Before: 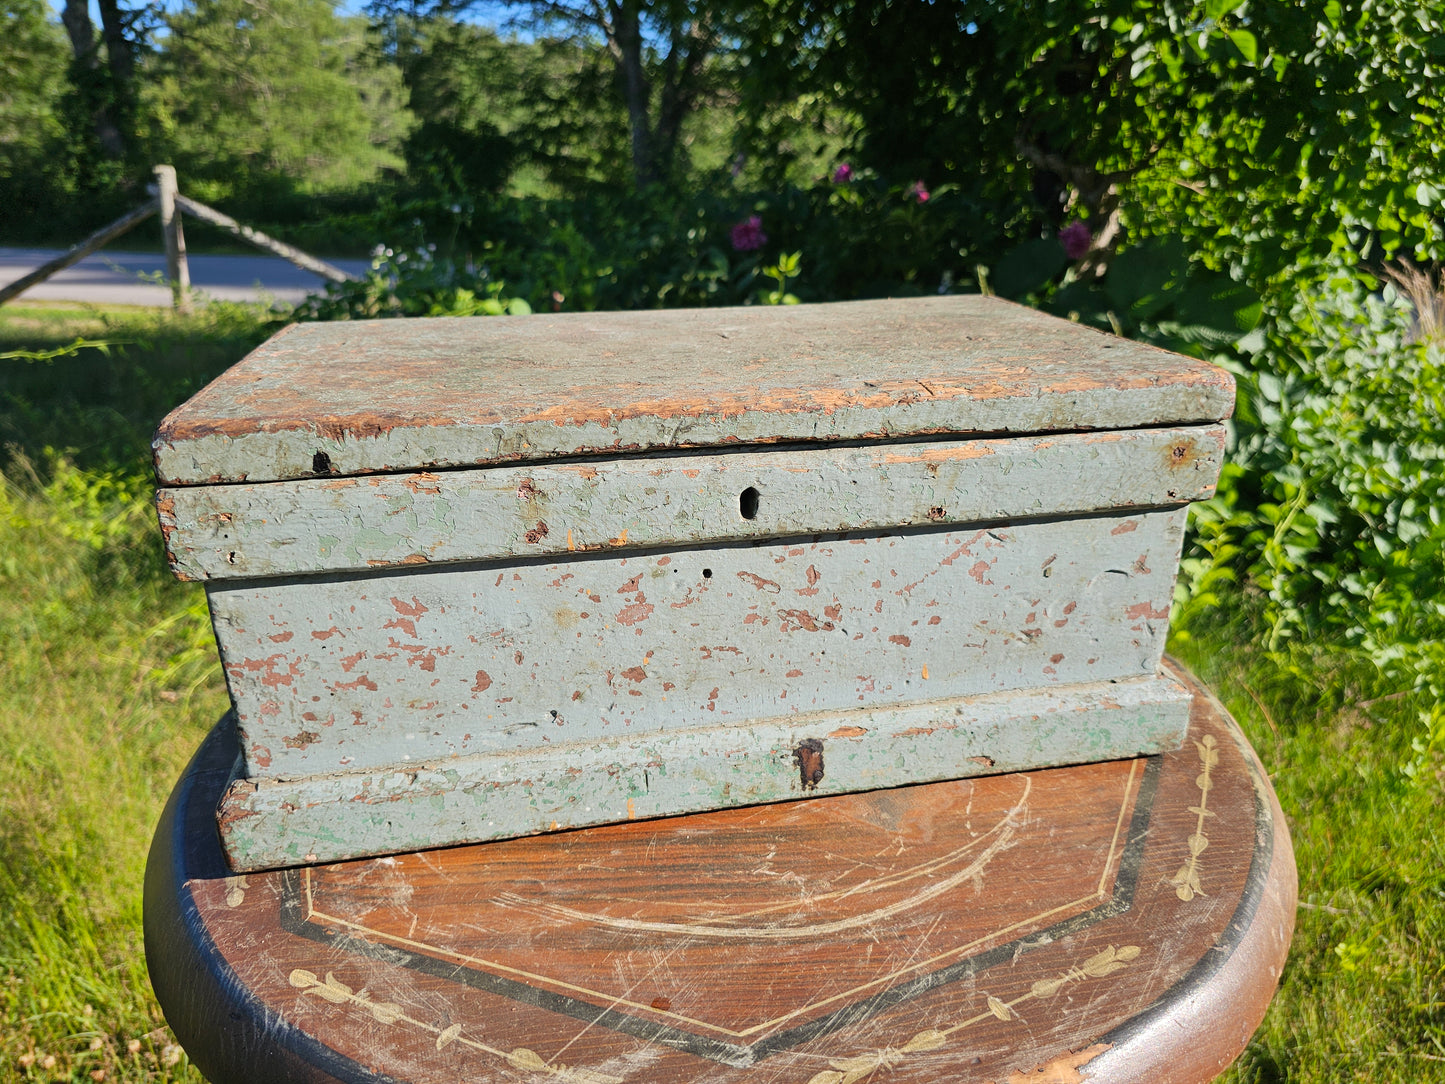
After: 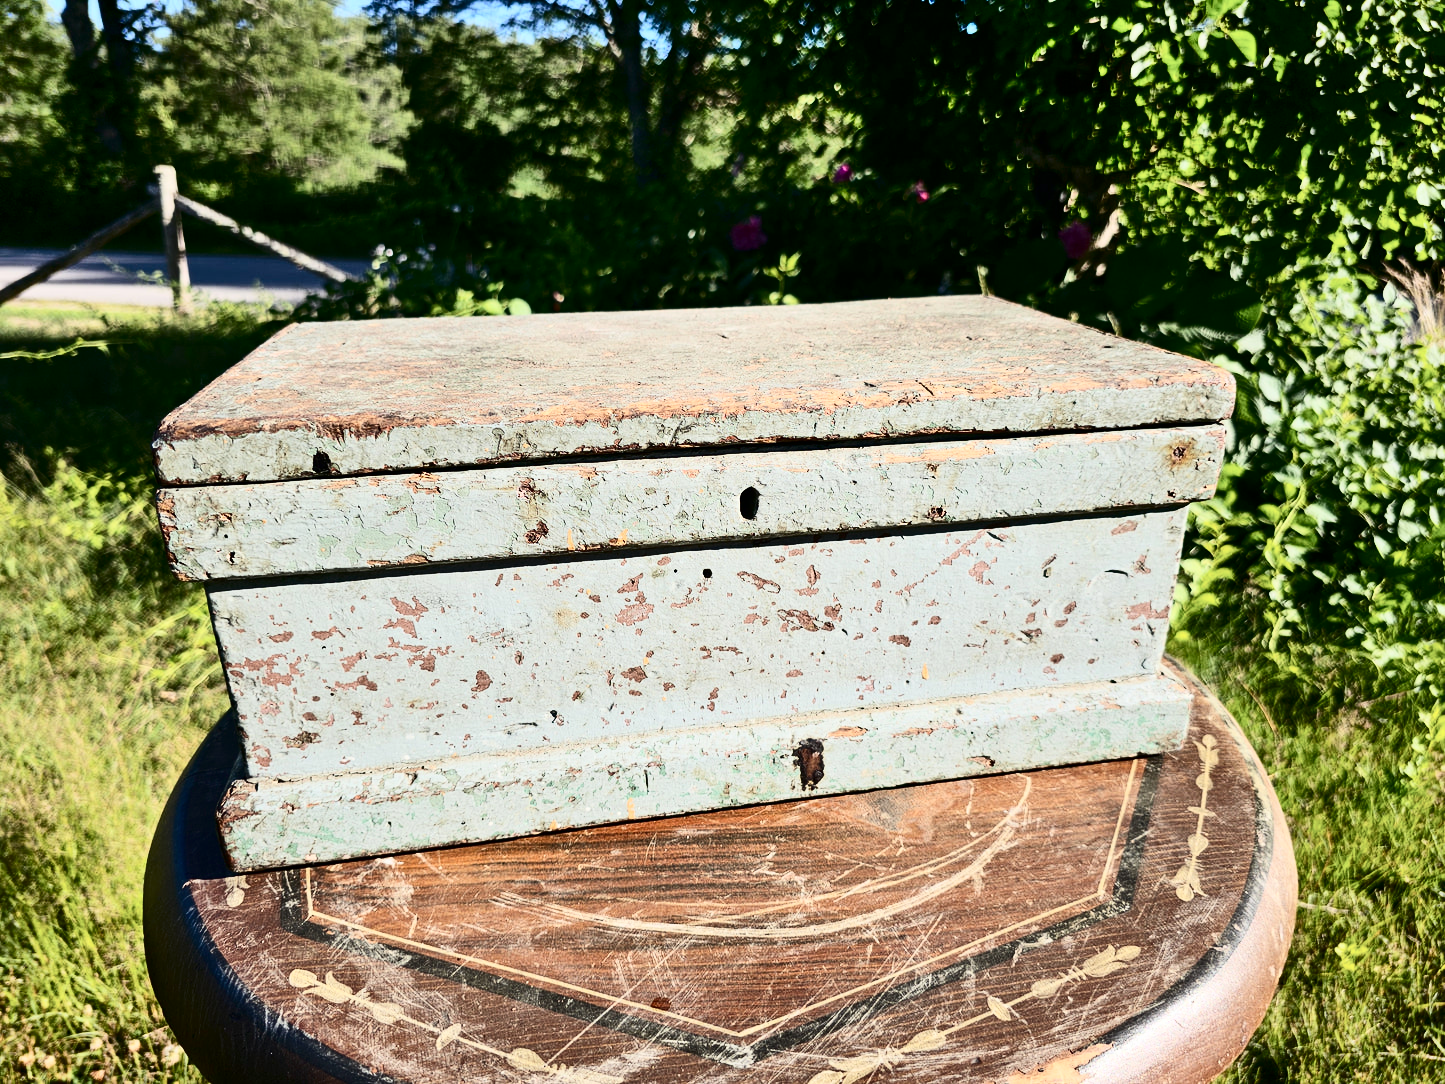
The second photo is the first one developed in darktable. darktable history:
contrast brightness saturation: contrast 0.5, saturation -0.1
shadows and highlights: shadows 52.34, highlights -28.23, soften with gaussian
exposure: exposure -0.041 EV, compensate highlight preservation false
